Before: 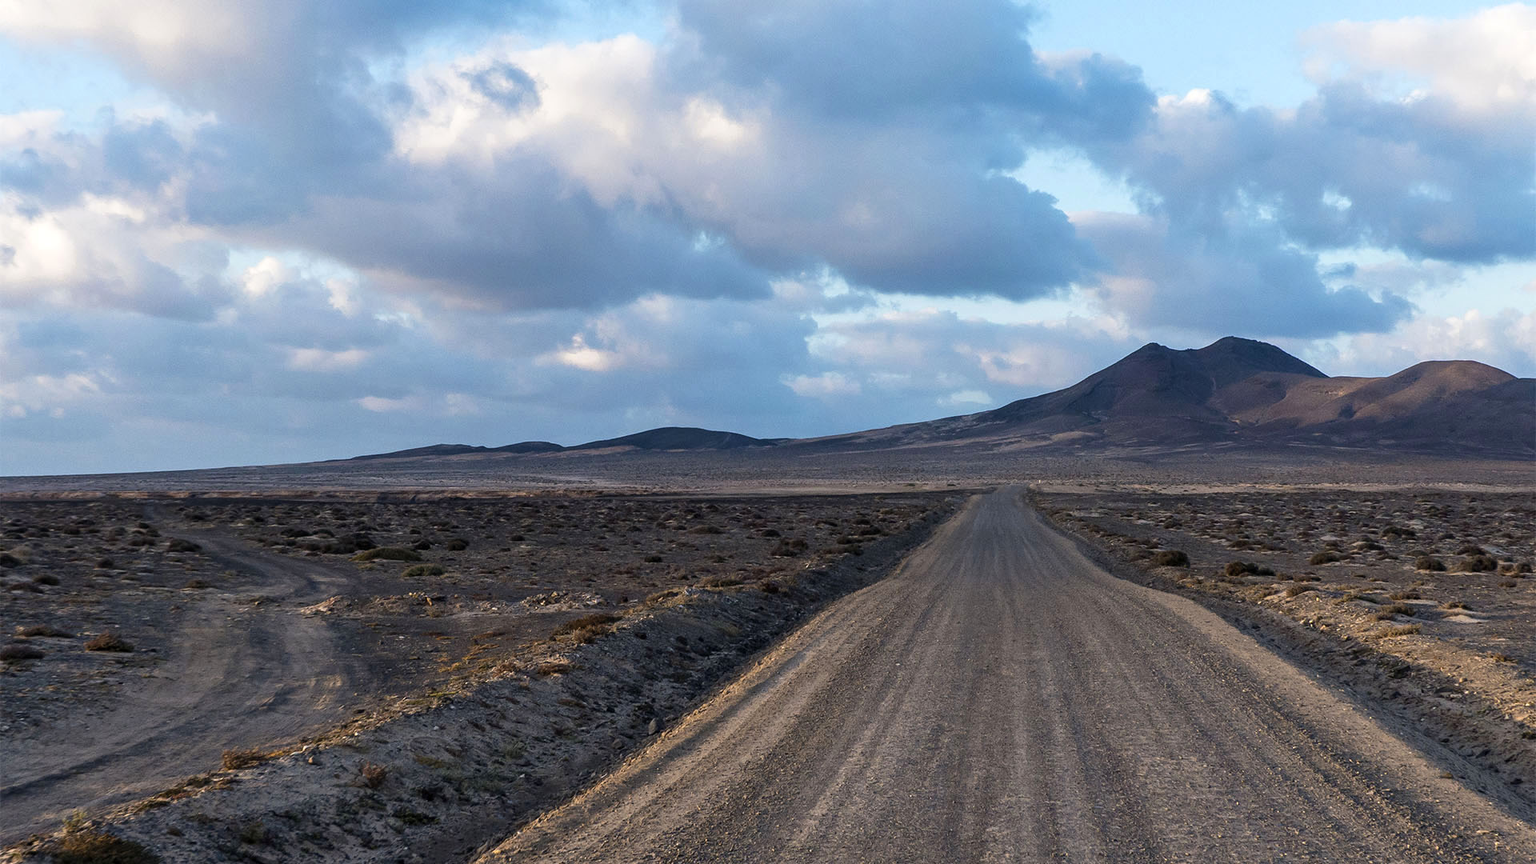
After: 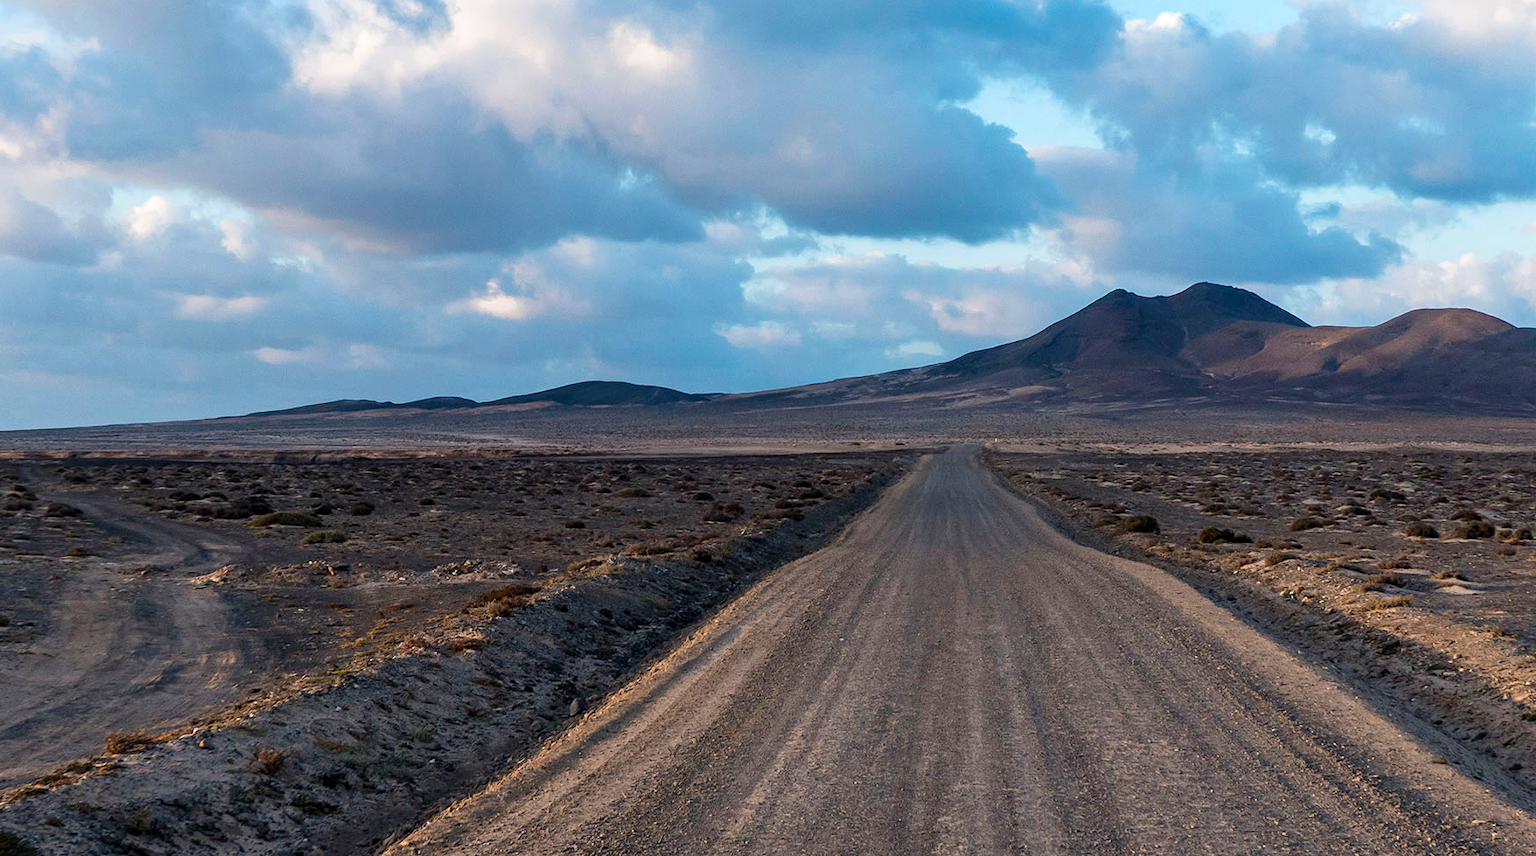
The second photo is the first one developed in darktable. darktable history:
crop and rotate: left 8.196%, top 8.991%
